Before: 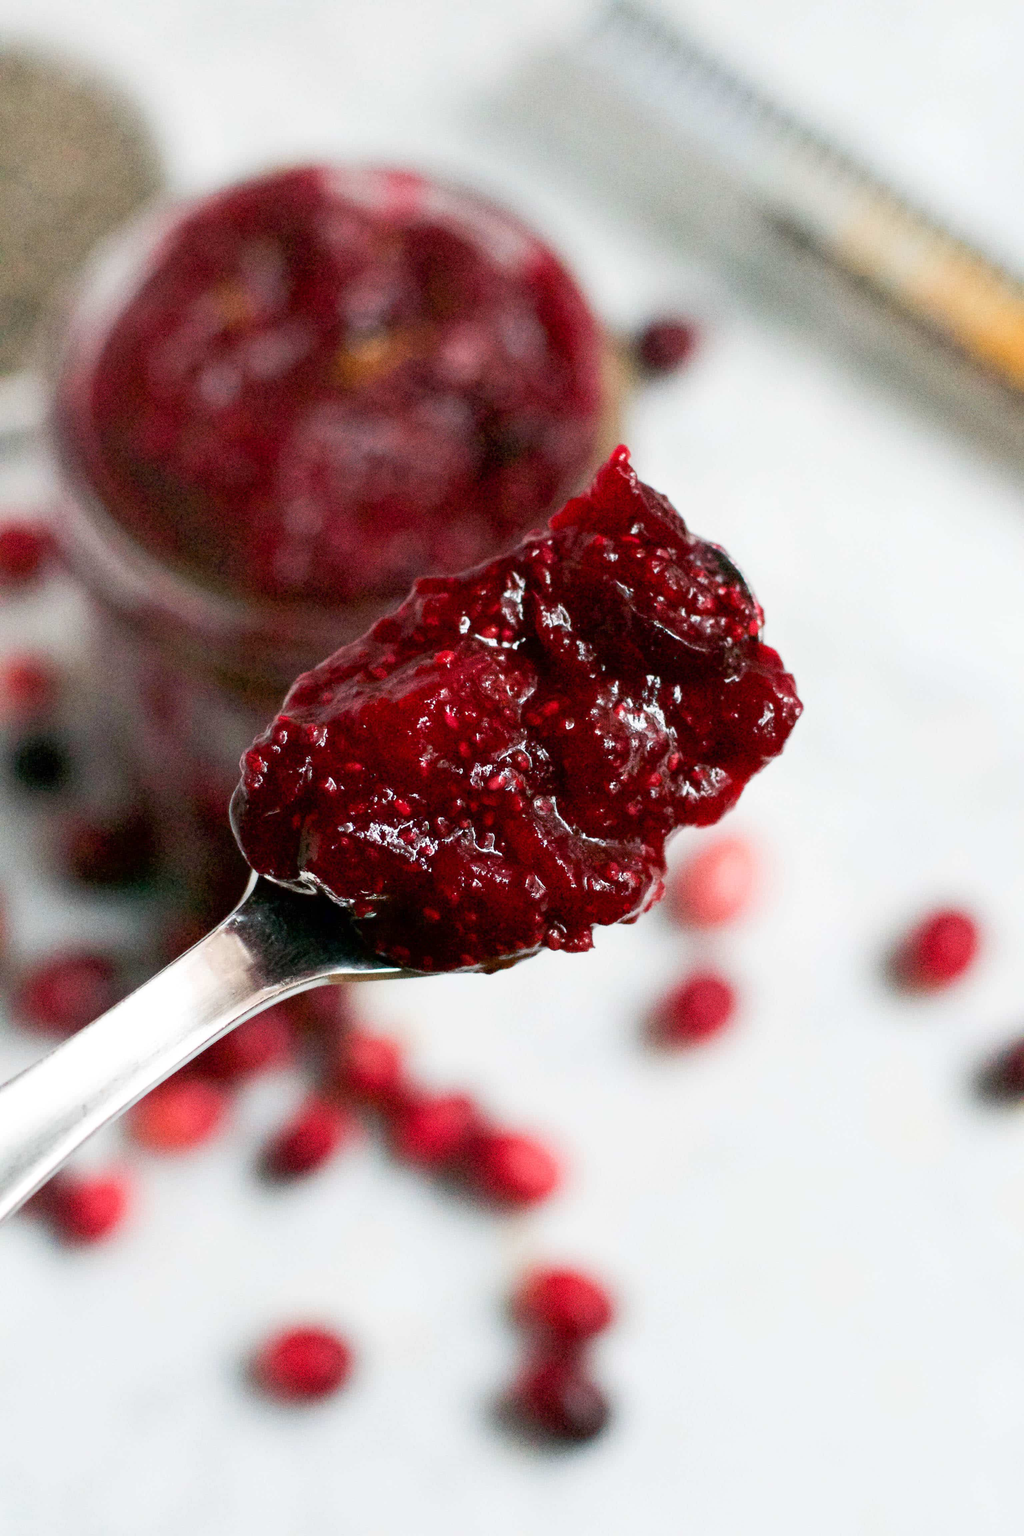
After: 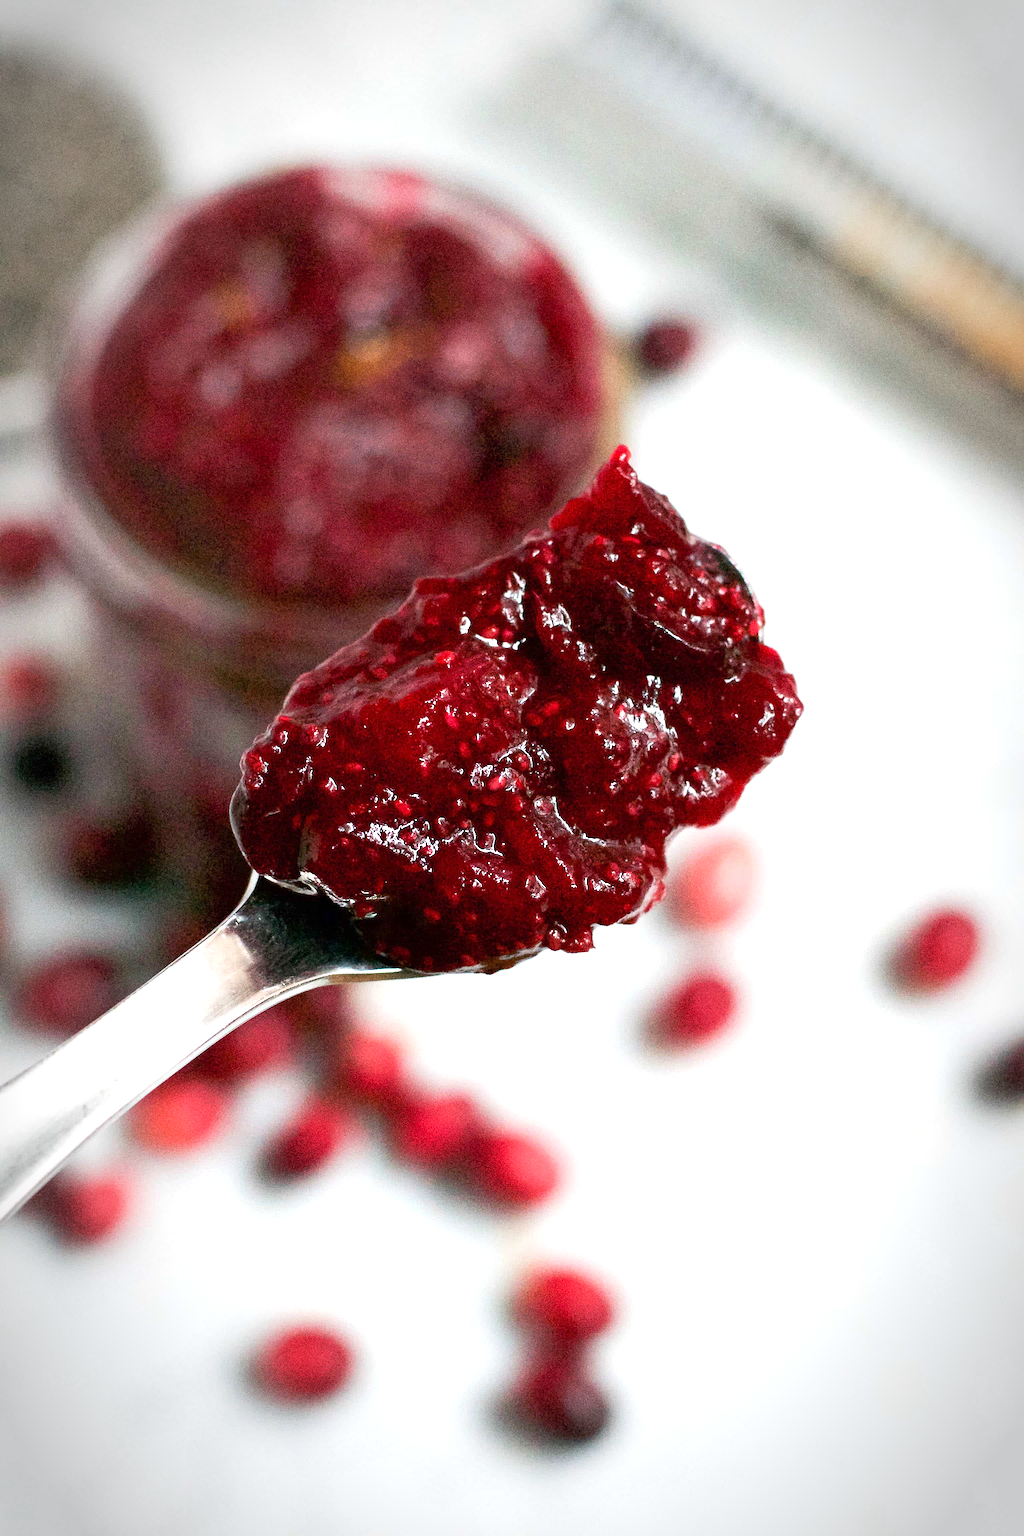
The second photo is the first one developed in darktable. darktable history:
tone equalizer: on, module defaults
vignetting: automatic ratio true
sharpen: on, module defaults
exposure: exposure 0.407 EV, compensate highlight preservation false
